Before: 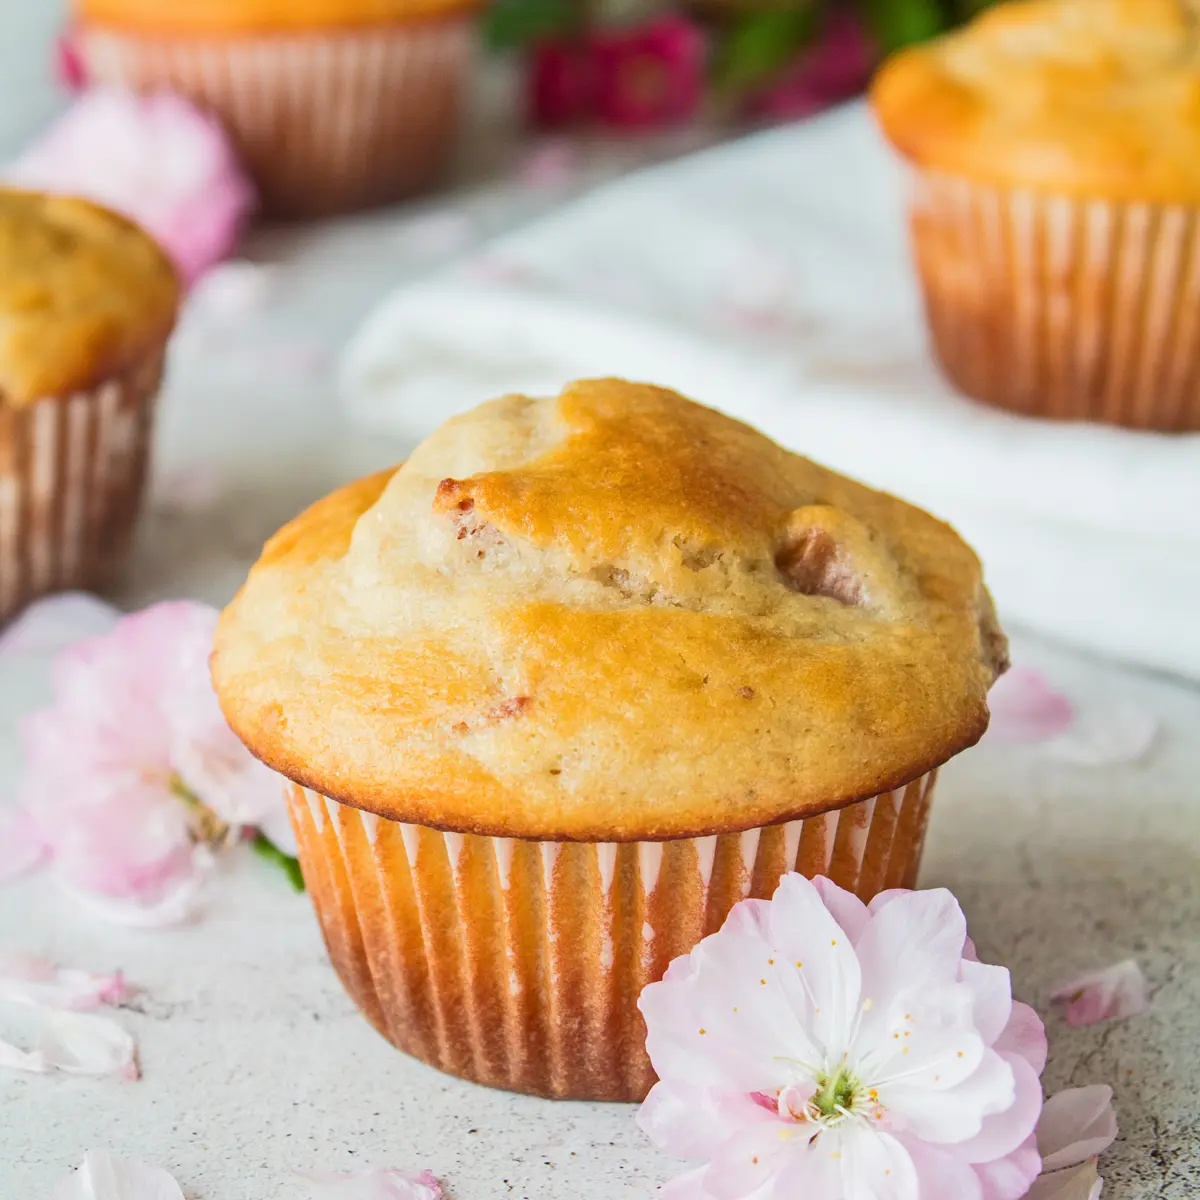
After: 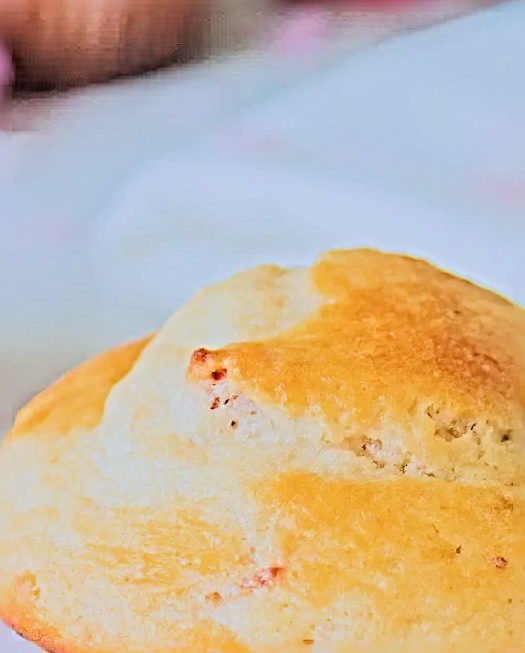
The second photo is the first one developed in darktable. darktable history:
filmic rgb: black relative exposure -7.65 EV, white relative exposure 4.56 EV, hardness 3.61, color science v6 (2022)
color calibration: illuminant custom, x 0.371, y 0.381, temperature 4283.46 K
tone equalizer: -7 EV 0.151 EV, -6 EV 0.561 EV, -5 EV 1.14 EV, -4 EV 1.33 EV, -3 EV 1.18 EV, -2 EV 0.6 EV, -1 EV 0.159 EV, edges refinement/feathering 500, mask exposure compensation -1.57 EV, preserve details no
crop: left 20.586%, top 10.873%, right 35.626%, bottom 34.637%
sharpen: radius 6.297, amount 1.794, threshold 0.03
